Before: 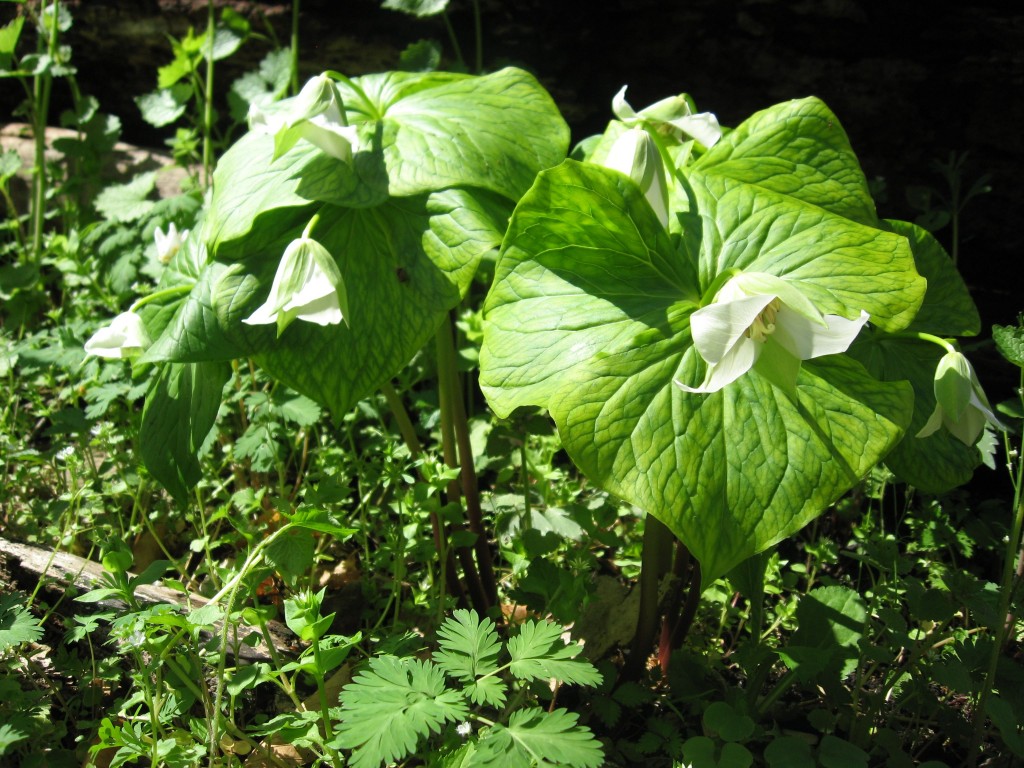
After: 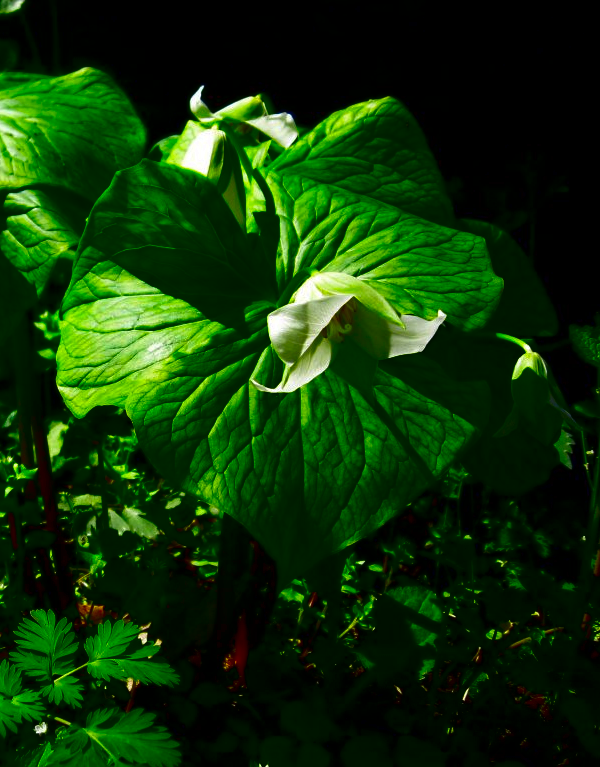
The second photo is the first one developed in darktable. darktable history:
contrast brightness saturation: brightness -1, saturation 1
crop: left 41.402%
